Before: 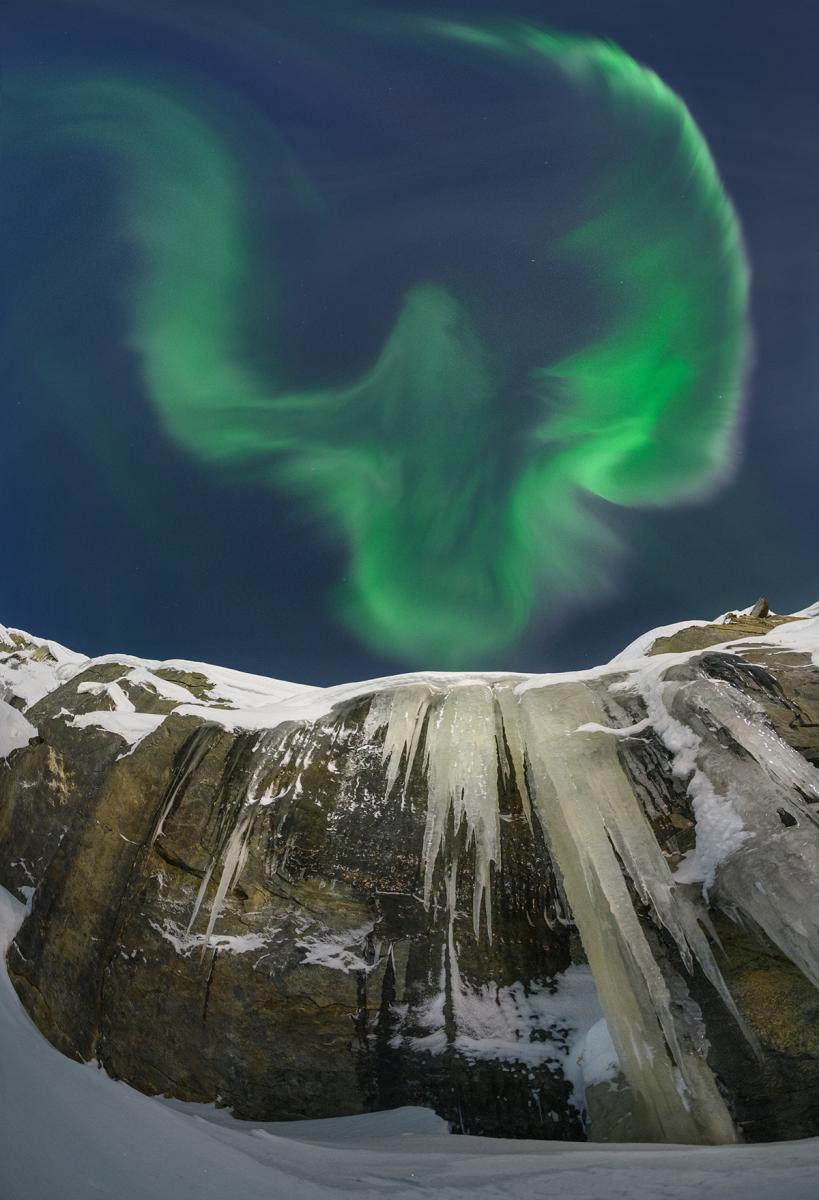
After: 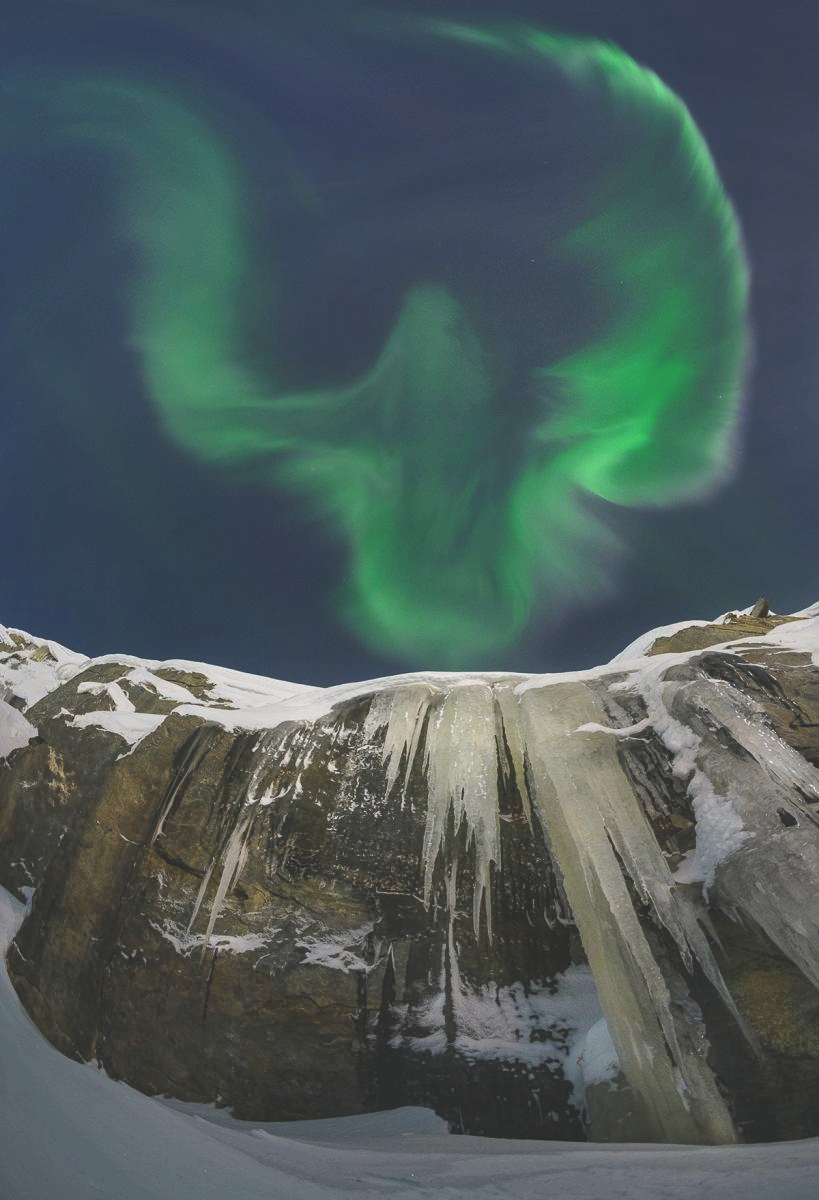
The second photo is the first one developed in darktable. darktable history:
exposure: black level correction -0.024, exposure -0.12 EV, compensate highlight preservation false
